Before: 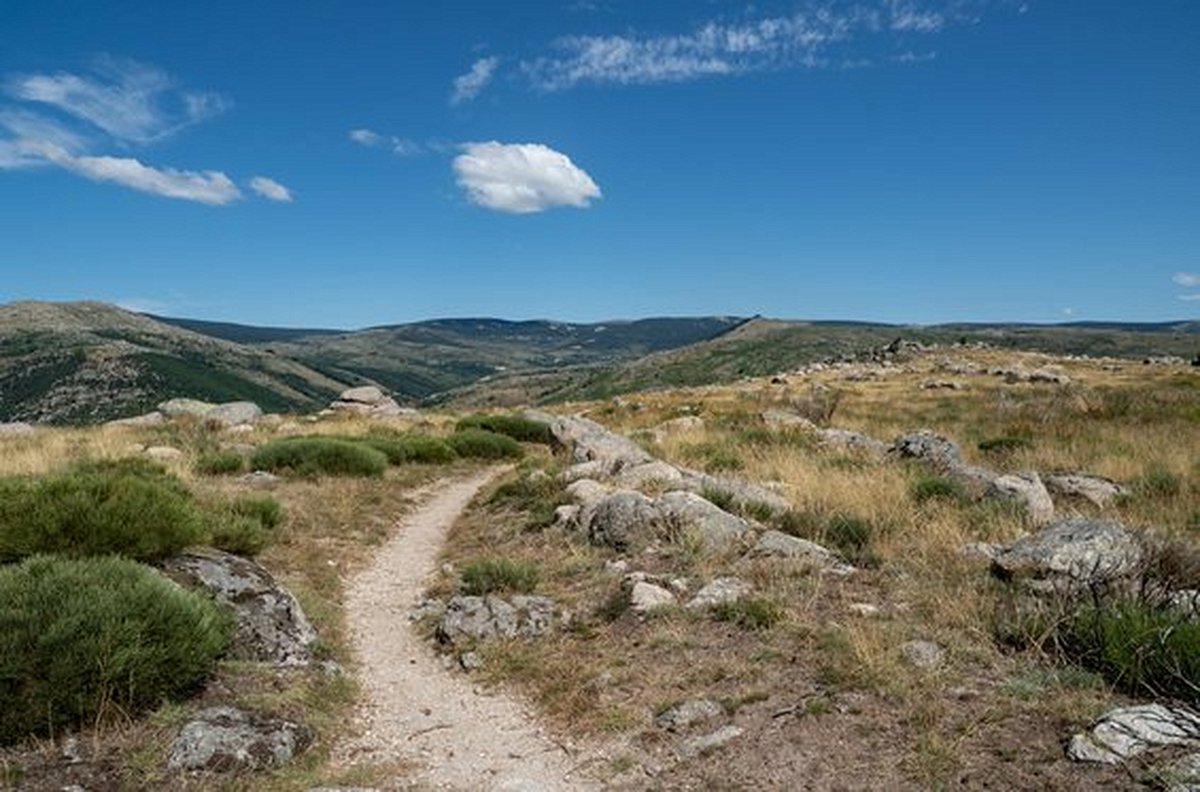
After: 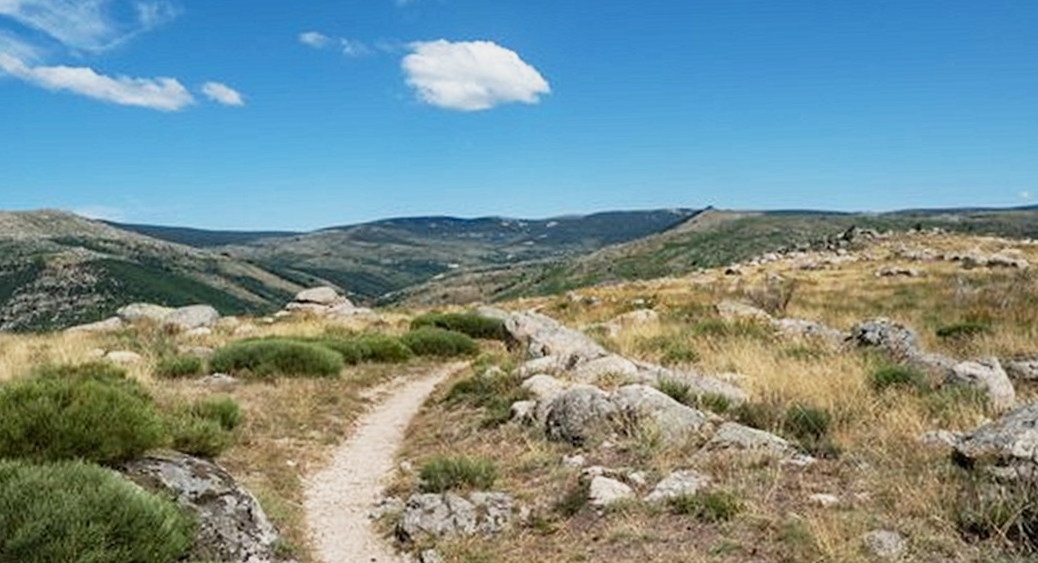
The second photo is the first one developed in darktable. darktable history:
rotate and perspective: rotation -1.32°, lens shift (horizontal) -0.031, crop left 0.015, crop right 0.985, crop top 0.047, crop bottom 0.982
crop and rotate: left 2.425%, top 11.305%, right 9.6%, bottom 15.08%
base curve: curves: ch0 [(0, 0) (0.088, 0.125) (0.176, 0.251) (0.354, 0.501) (0.613, 0.749) (1, 0.877)], preserve colors none
